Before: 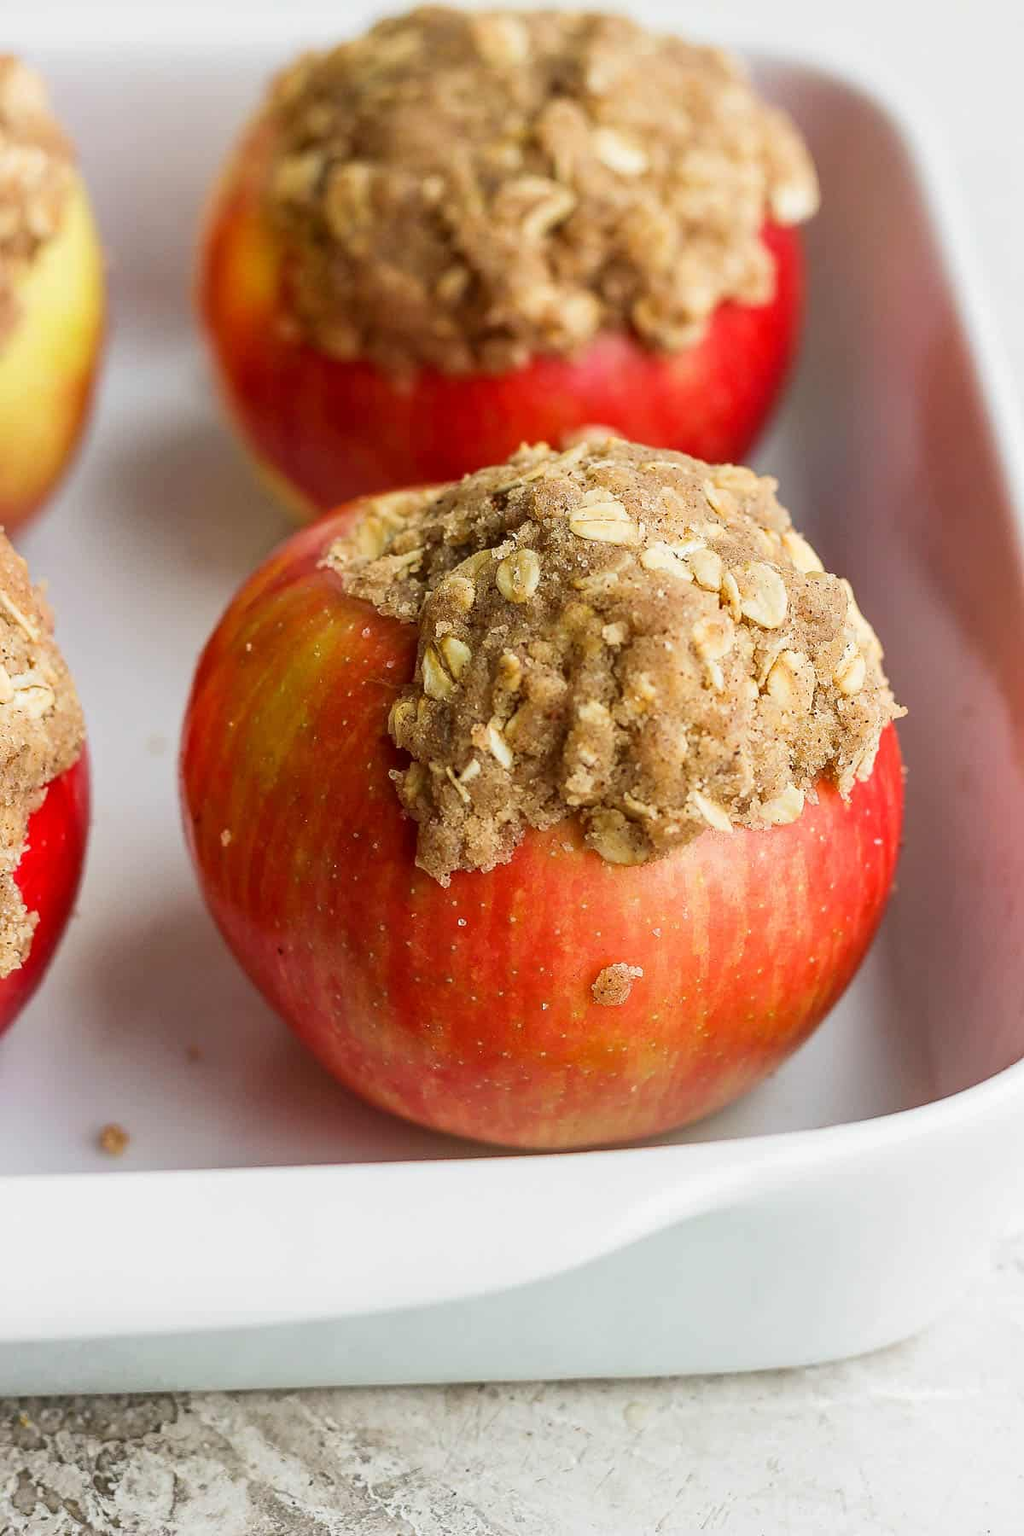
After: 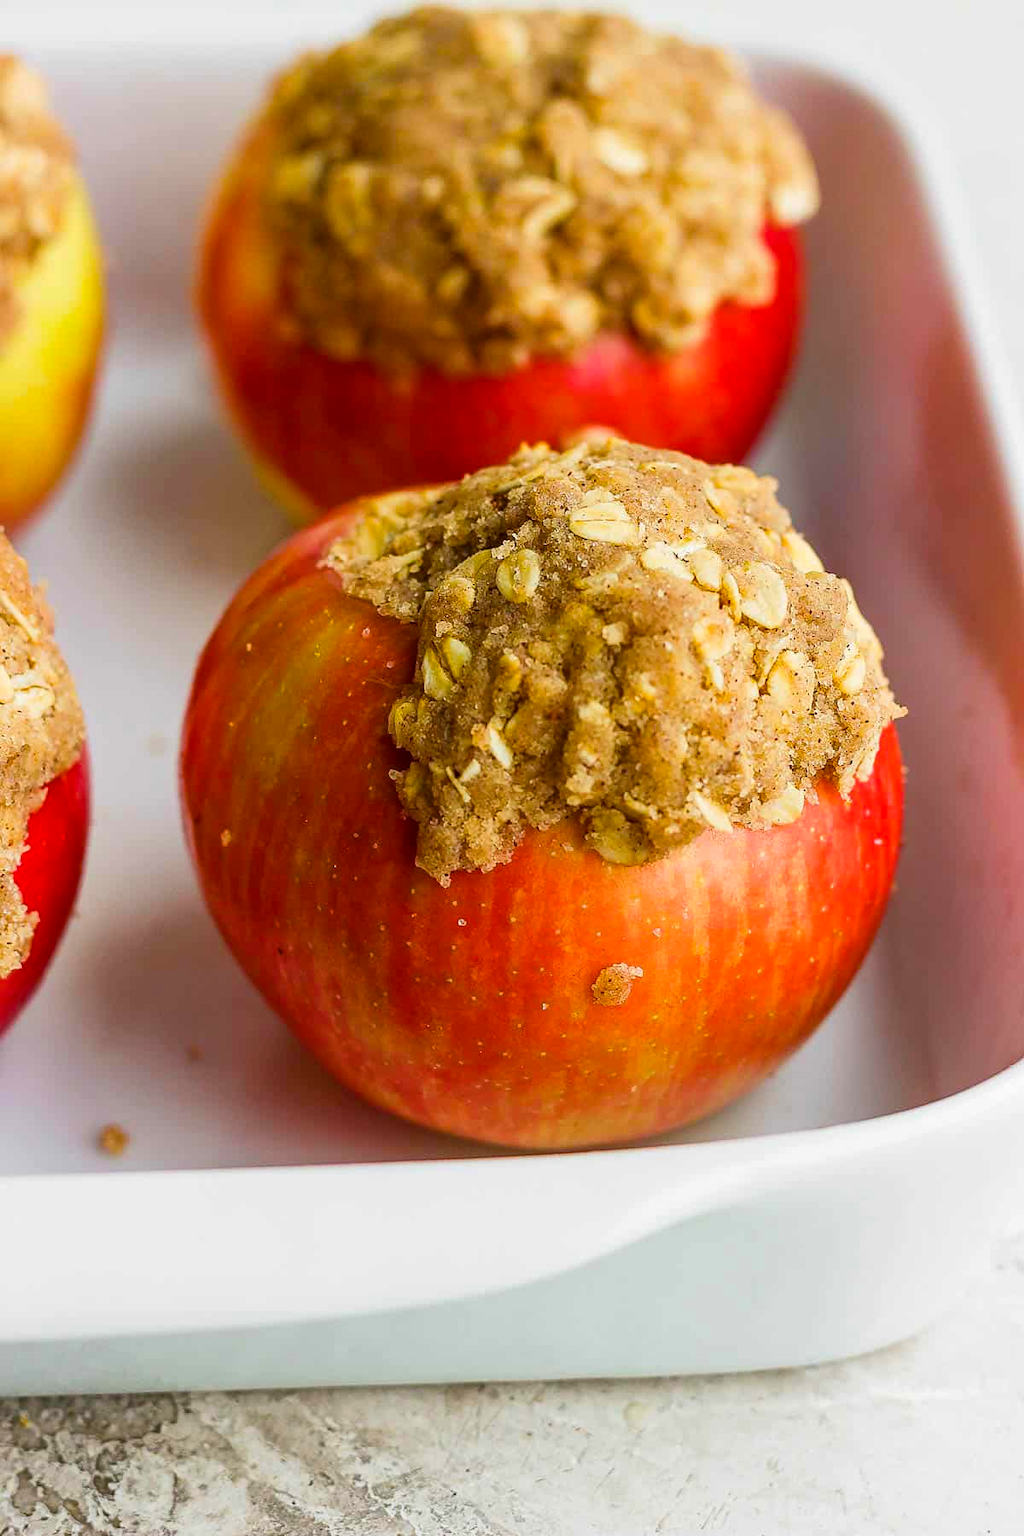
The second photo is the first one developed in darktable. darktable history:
color balance rgb: linear chroma grading › global chroma 15.365%, perceptual saturation grading › global saturation 10.508%, global vibrance 20%
